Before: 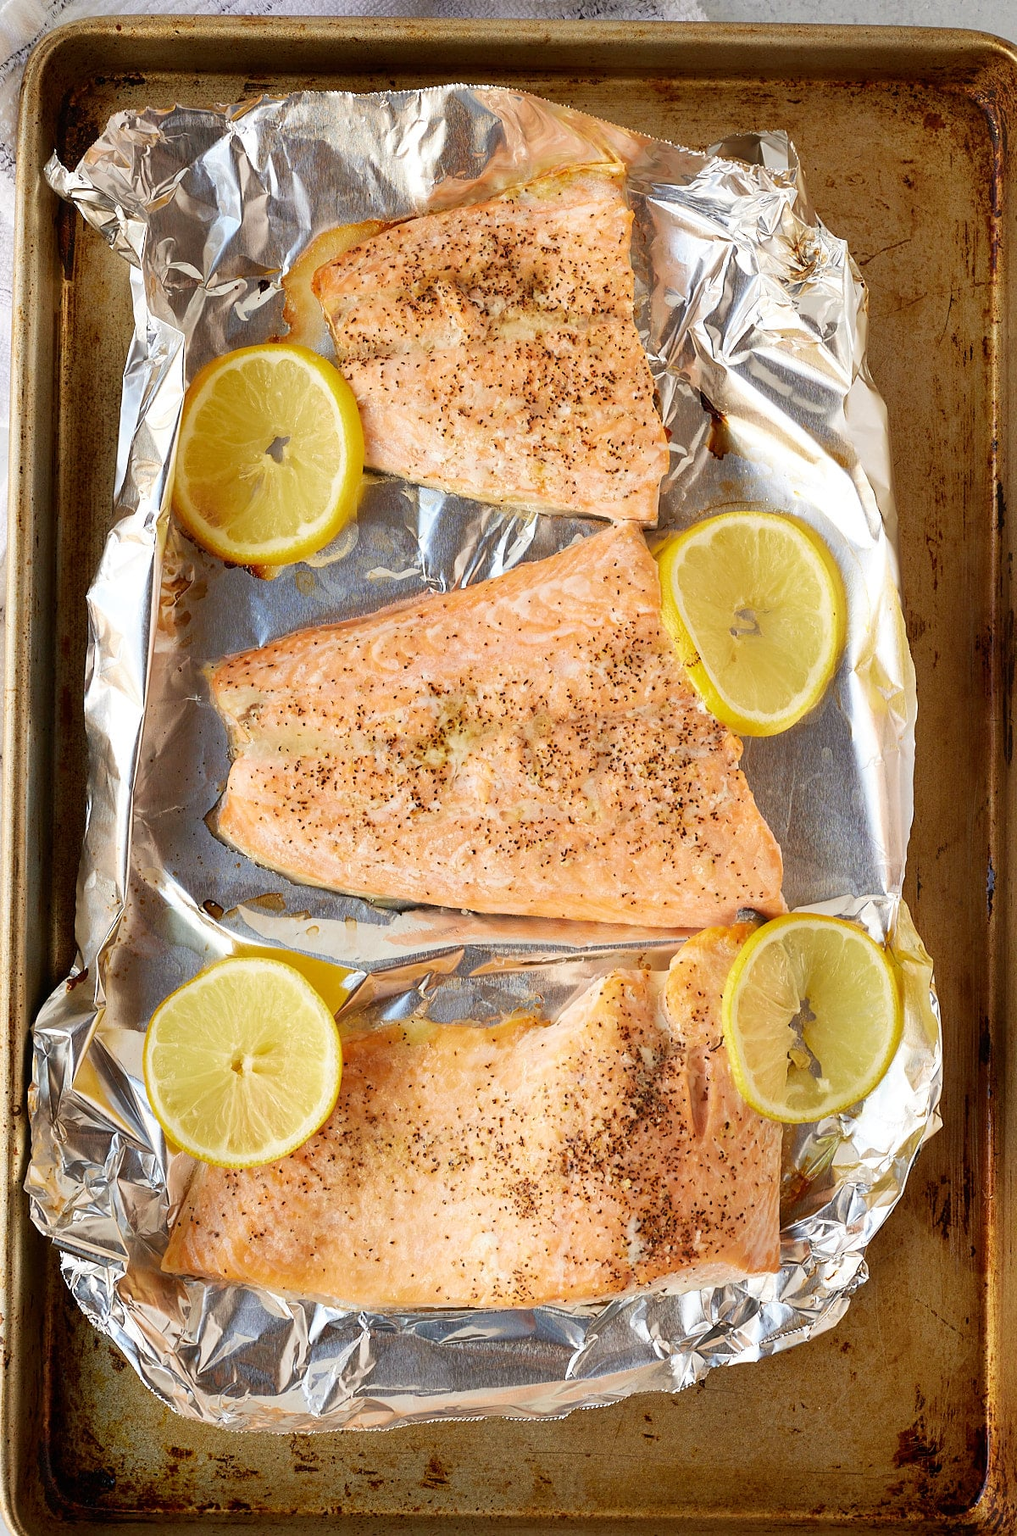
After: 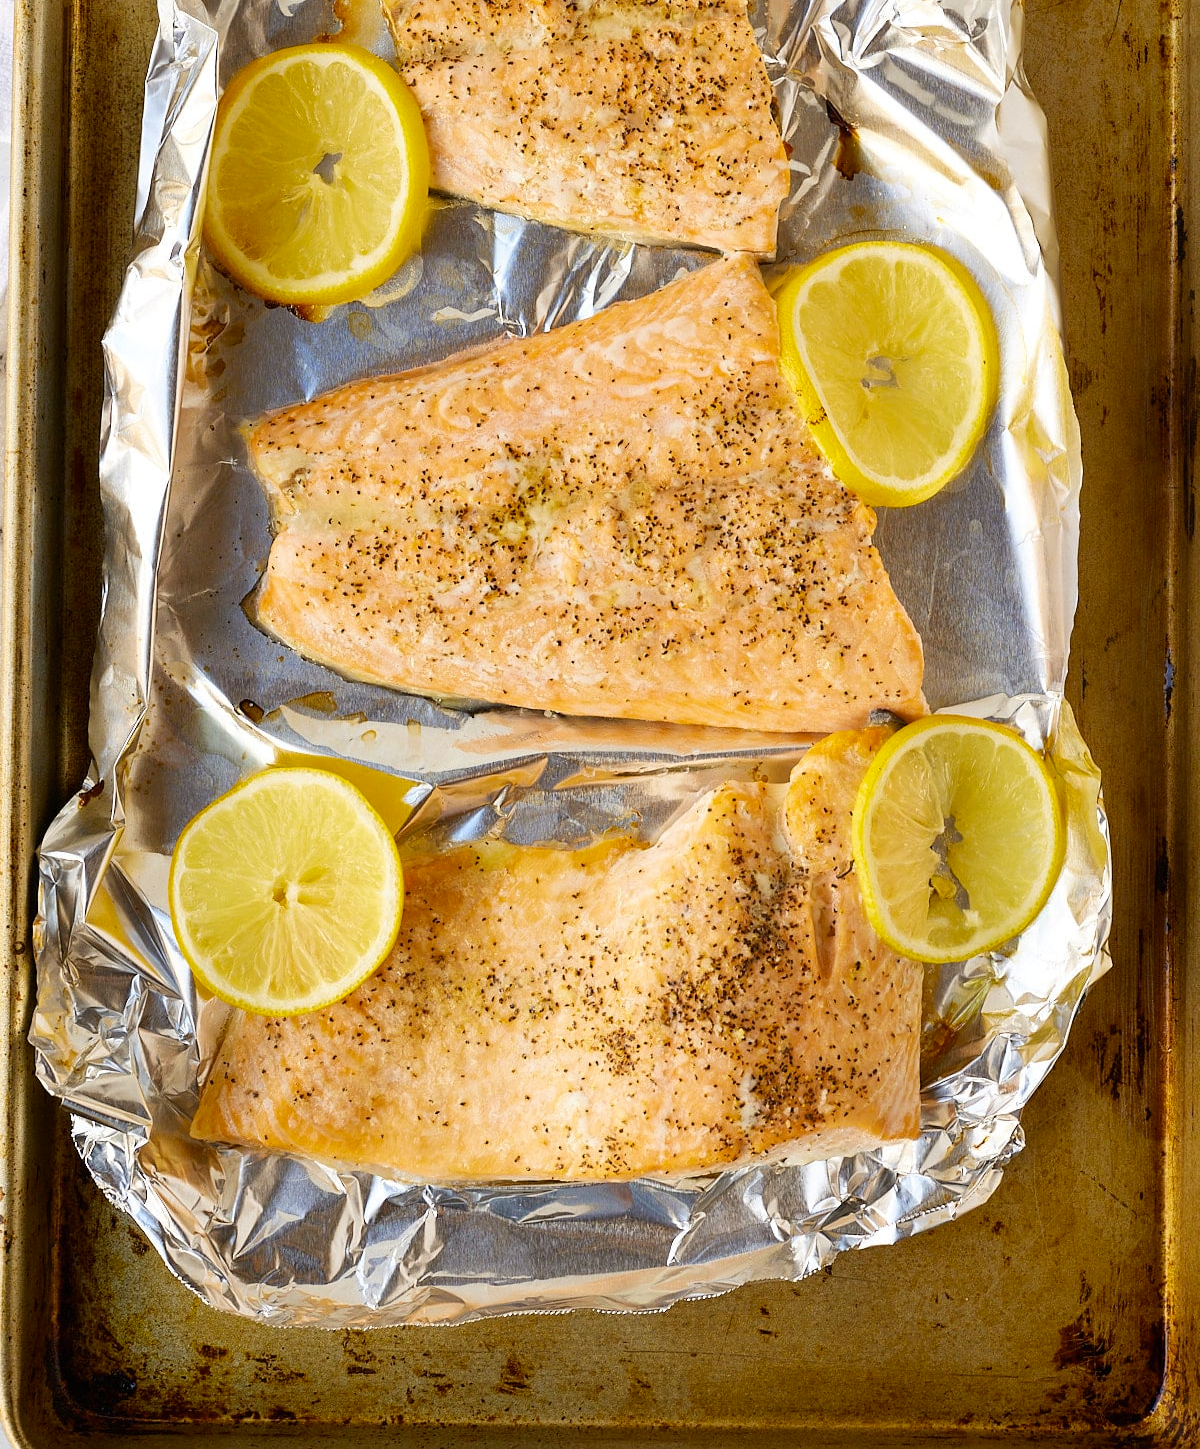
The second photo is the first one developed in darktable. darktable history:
crop and rotate: top 19.998%
color contrast: green-magenta contrast 0.85, blue-yellow contrast 1.25, unbound 0
